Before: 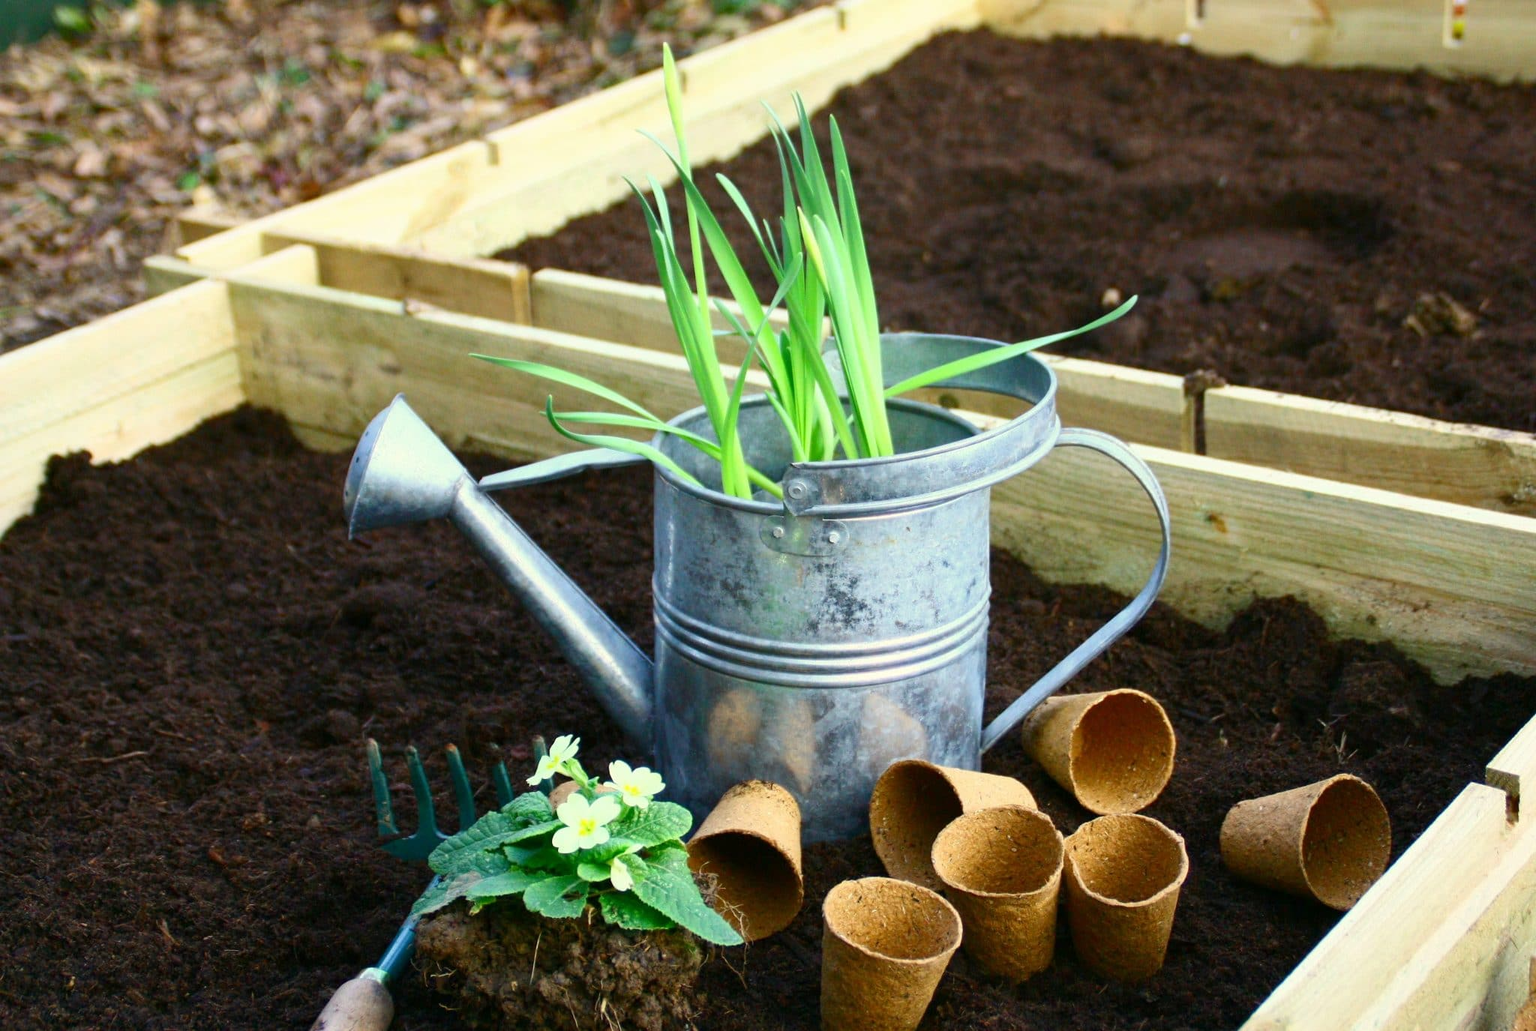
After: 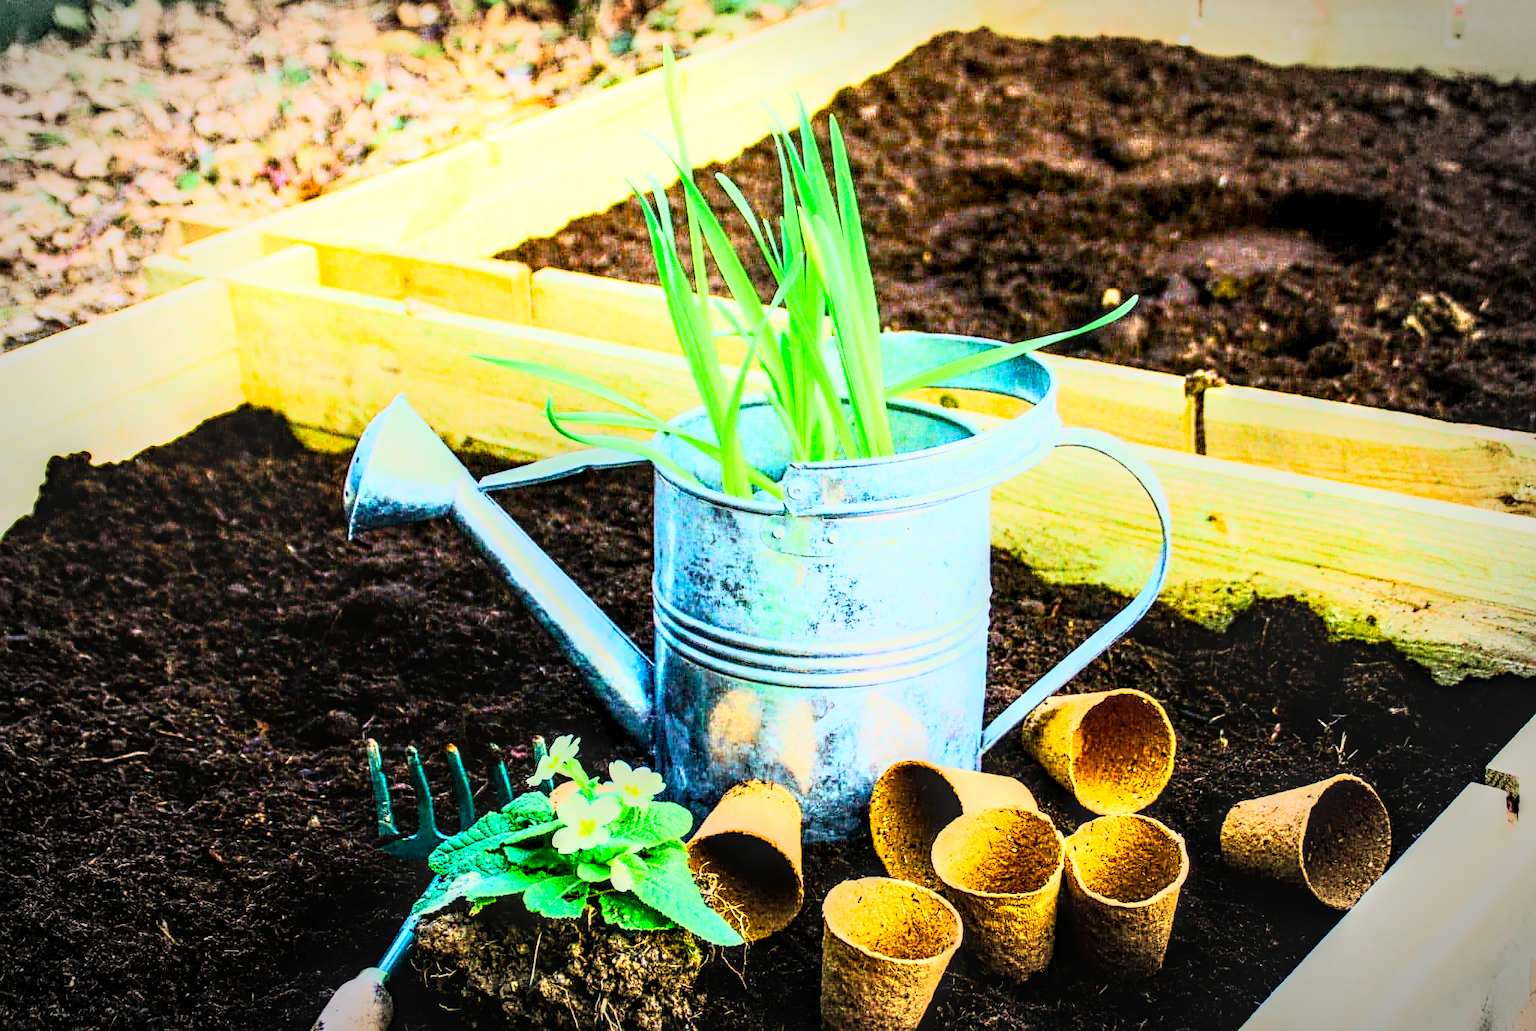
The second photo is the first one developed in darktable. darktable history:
rgb curve: curves: ch0 [(0, 0) (0.21, 0.15) (0.24, 0.21) (0.5, 0.75) (0.75, 0.96) (0.89, 0.99) (1, 1)]; ch1 [(0, 0.02) (0.21, 0.13) (0.25, 0.2) (0.5, 0.67) (0.75, 0.9) (0.89, 0.97) (1, 1)]; ch2 [(0, 0.02) (0.21, 0.13) (0.25, 0.2) (0.5, 0.67) (0.75, 0.9) (0.89, 0.97) (1, 1)], compensate middle gray true
base curve: curves: ch0 [(0, 0) (0.005, 0.002) (0.193, 0.295) (0.399, 0.664) (0.75, 0.928) (1, 1)]
vignetting: fall-off start 79.43%, saturation -0.649, width/height ratio 1.327, unbound false
color balance rgb: linear chroma grading › shadows -2.2%, linear chroma grading › highlights -15%, linear chroma grading › global chroma -10%, linear chroma grading › mid-tones -10%, perceptual saturation grading › global saturation 45%, perceptual saturation grading › highlights -50%, perceptual saturation grading › shadows 30%, perceptual brilliance grading › global brilliance 18%, global vibrance 45%
contrast equalizer: y [[0.439, 0.44, 0.442, 0.457, 0.493, 0.498], [0.5 ×6], [0.5 ×6], [0 ×6], [0 ×6]]
sharpen: on, module defaults
local contrast: highlights 12%, shadows 38%, detail 183%, midtone range 0.471
